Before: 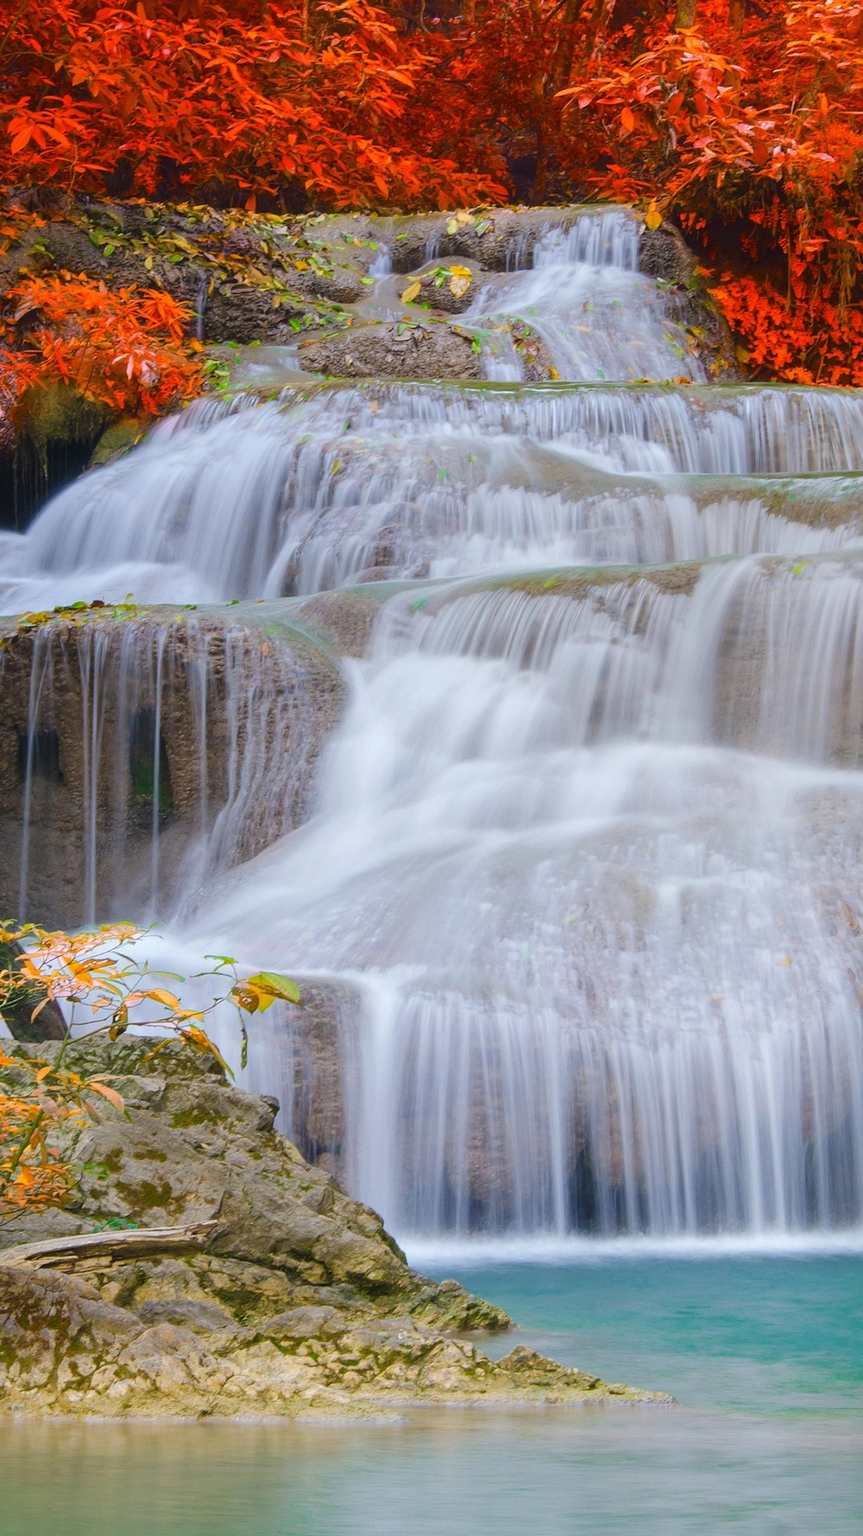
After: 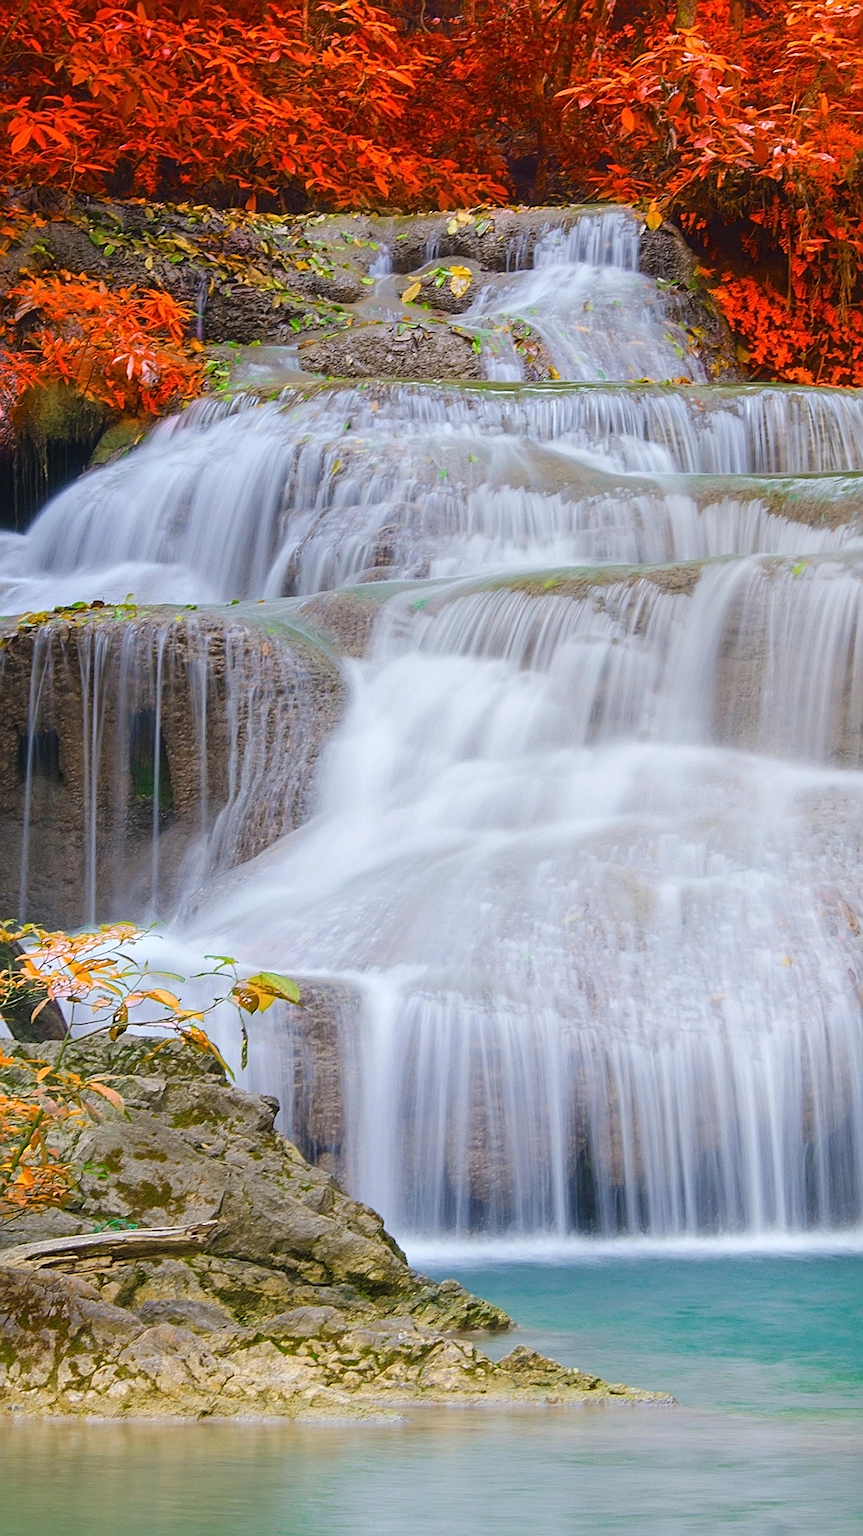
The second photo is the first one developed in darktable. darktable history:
shadows and highlights: shadows 0, highlights 40
sharpen: on, module defaults
